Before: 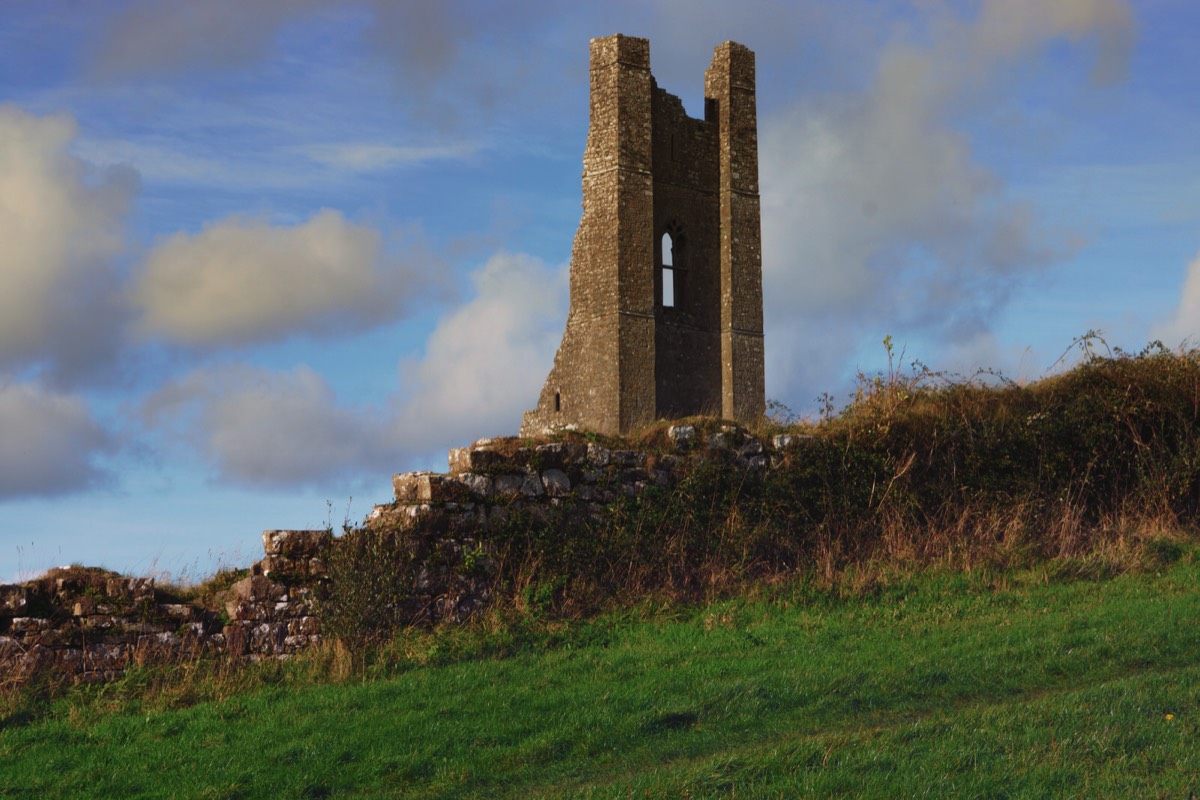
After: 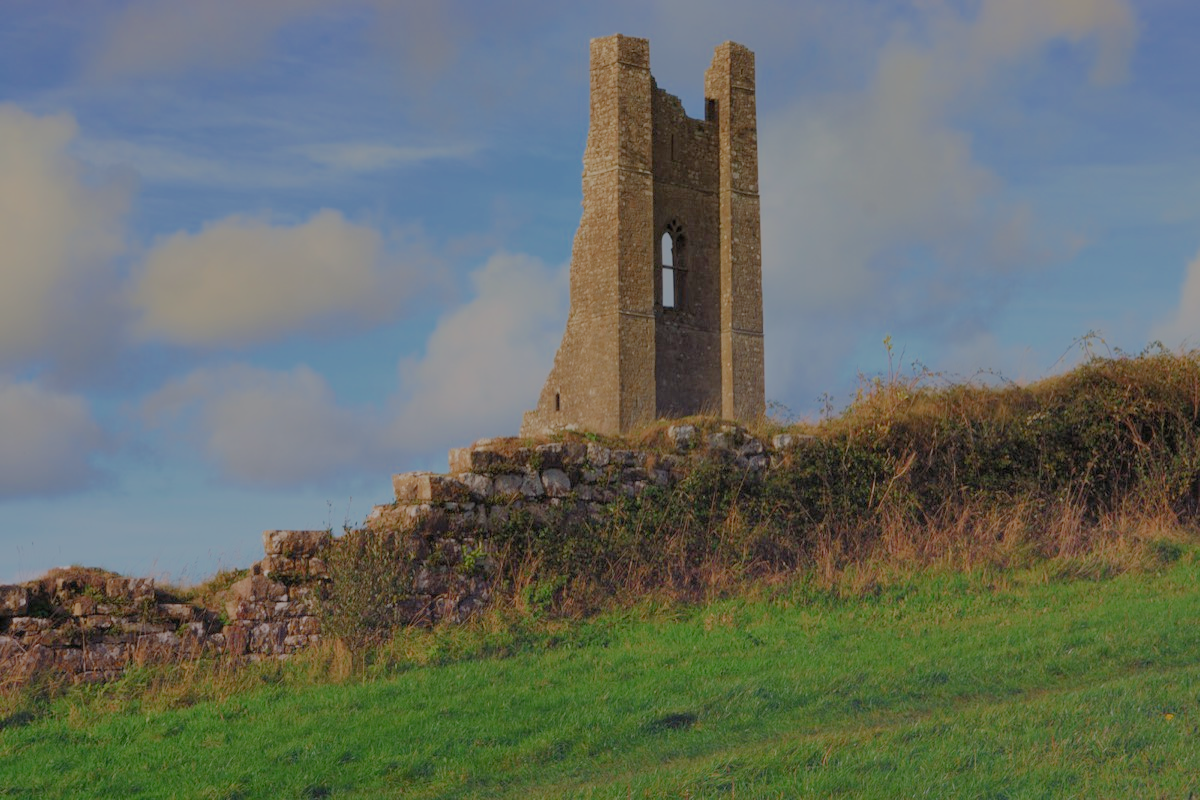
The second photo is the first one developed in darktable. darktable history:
filmic rgb: black relative exposure -8.02 EV, white relative exposure 8.02 EV, target black luminance 0%, hardness 2.46, latitude 76.37%, contrast 0.555, shadows ↔ highlights balance 0.006%, color science v5 (2021), contrast in shadows safe, contrast in highlights safe
